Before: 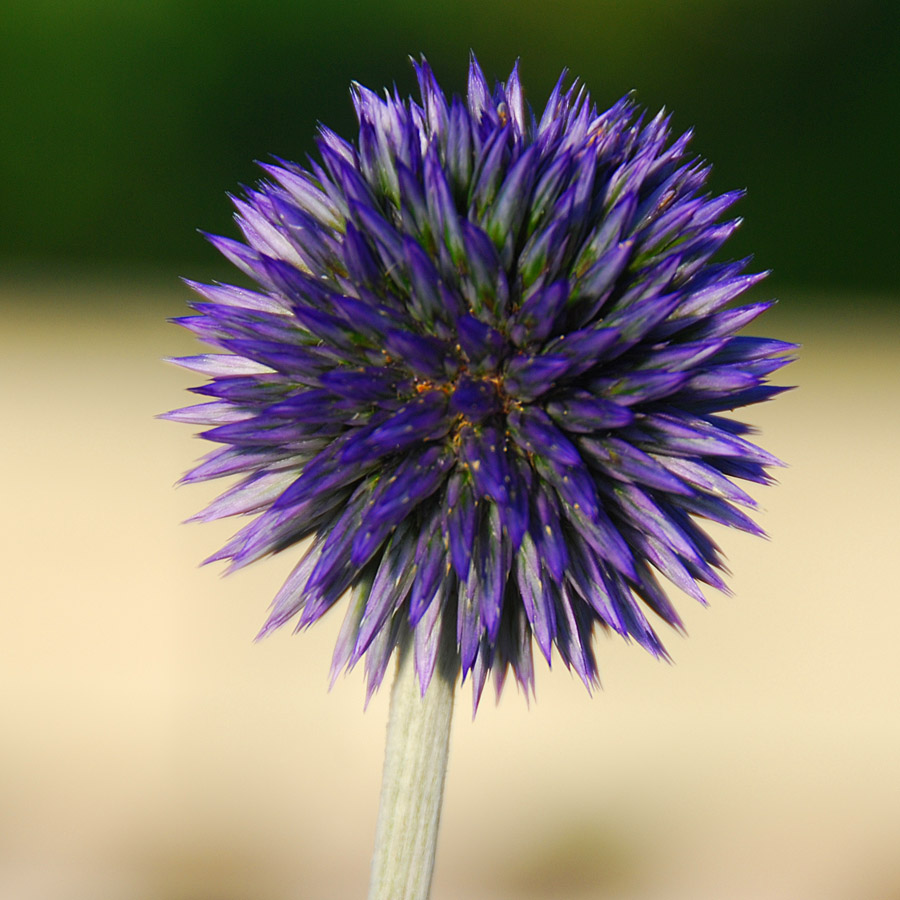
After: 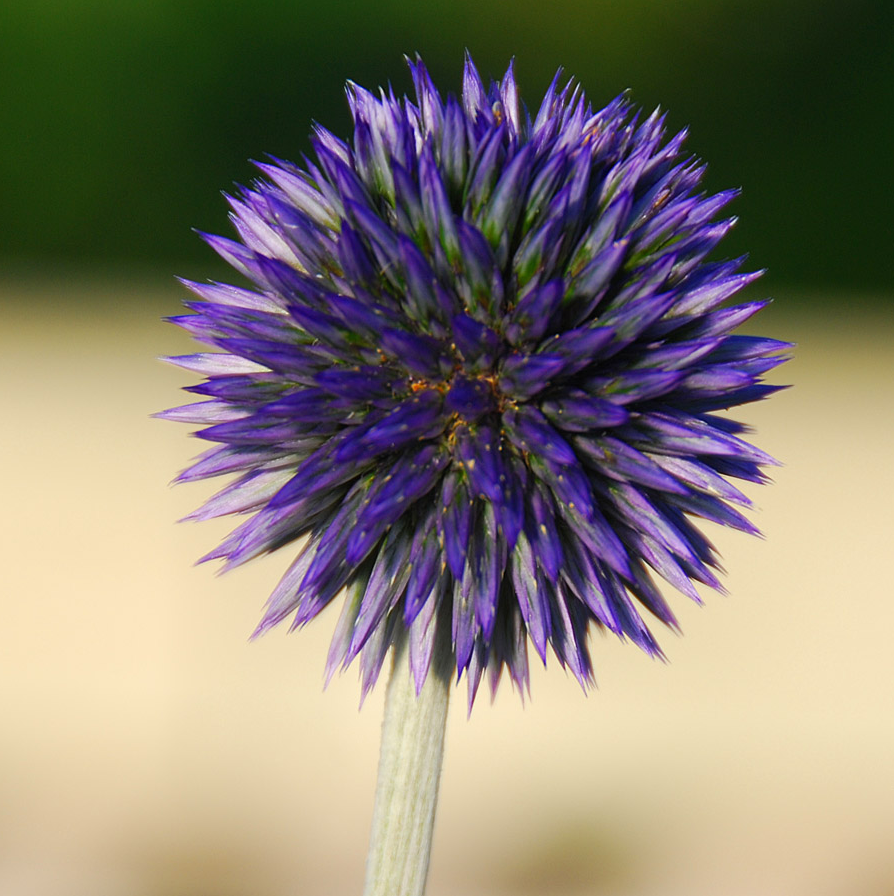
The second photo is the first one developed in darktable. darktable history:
crop and rotate: left 0.589%, top 0.138%, bottom 0.242%
